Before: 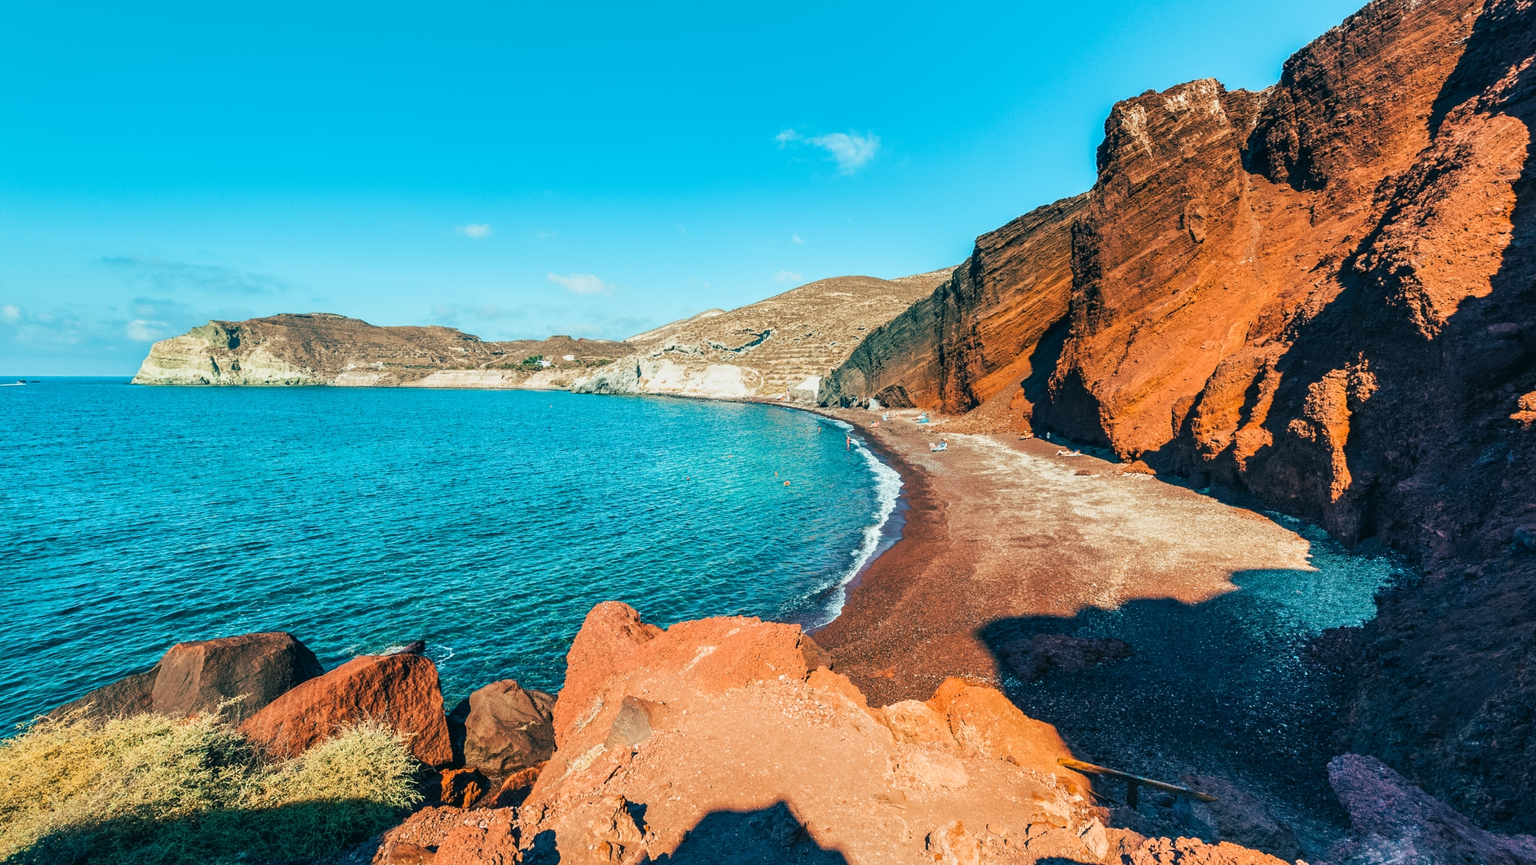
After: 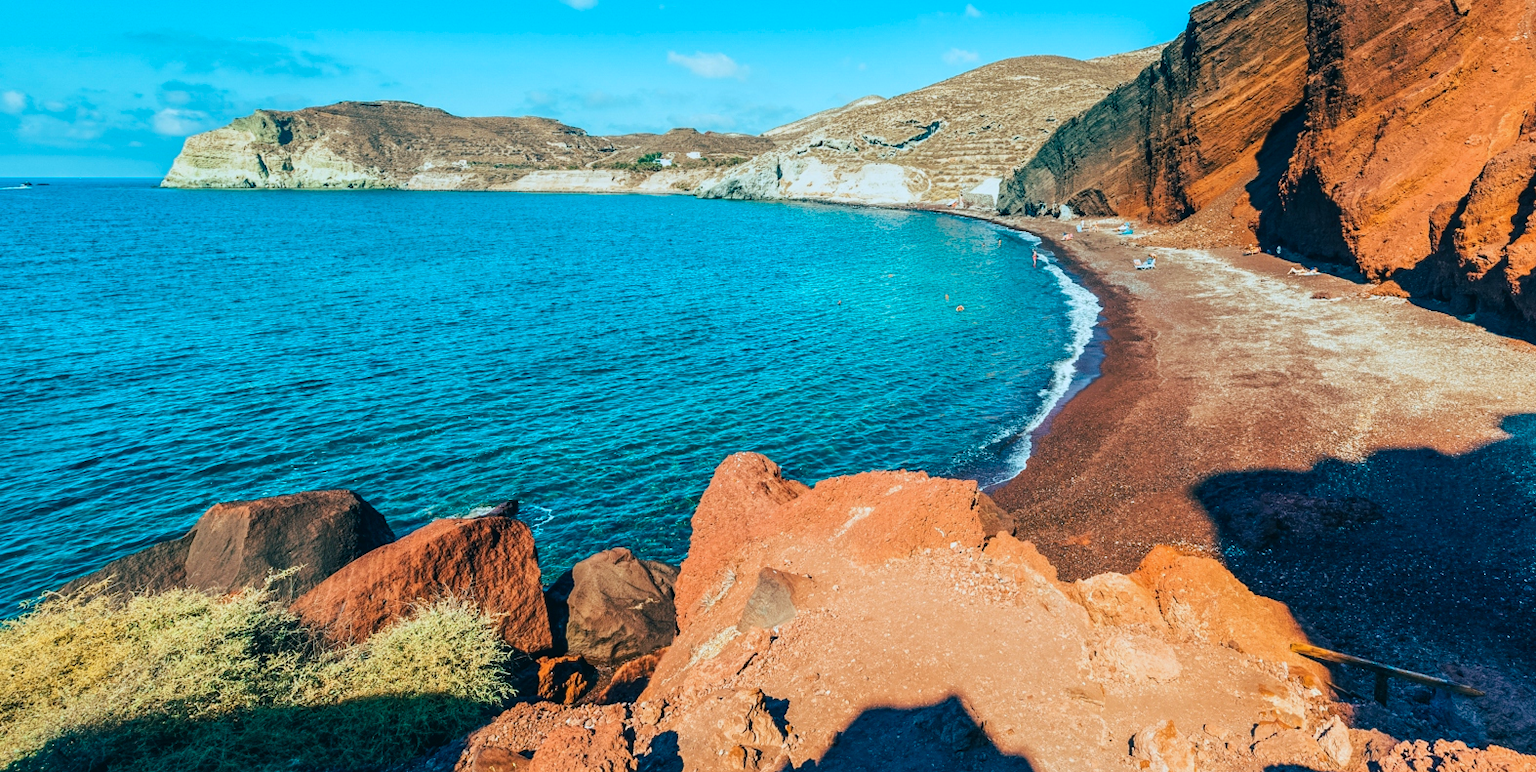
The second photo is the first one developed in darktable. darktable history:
crop: top 26.703%, right 17.976%
color calibration: output R [0.994, 0.059, -0.119, 0], output G [-0.036, 1.09, -0.119, 0], output B [0.078, -0.108, 0.961, 0], gray › normalize channels true, illuminant custom, x 0.368, y 0.373, temperature 4349.35 K, gamut compression 0.02
